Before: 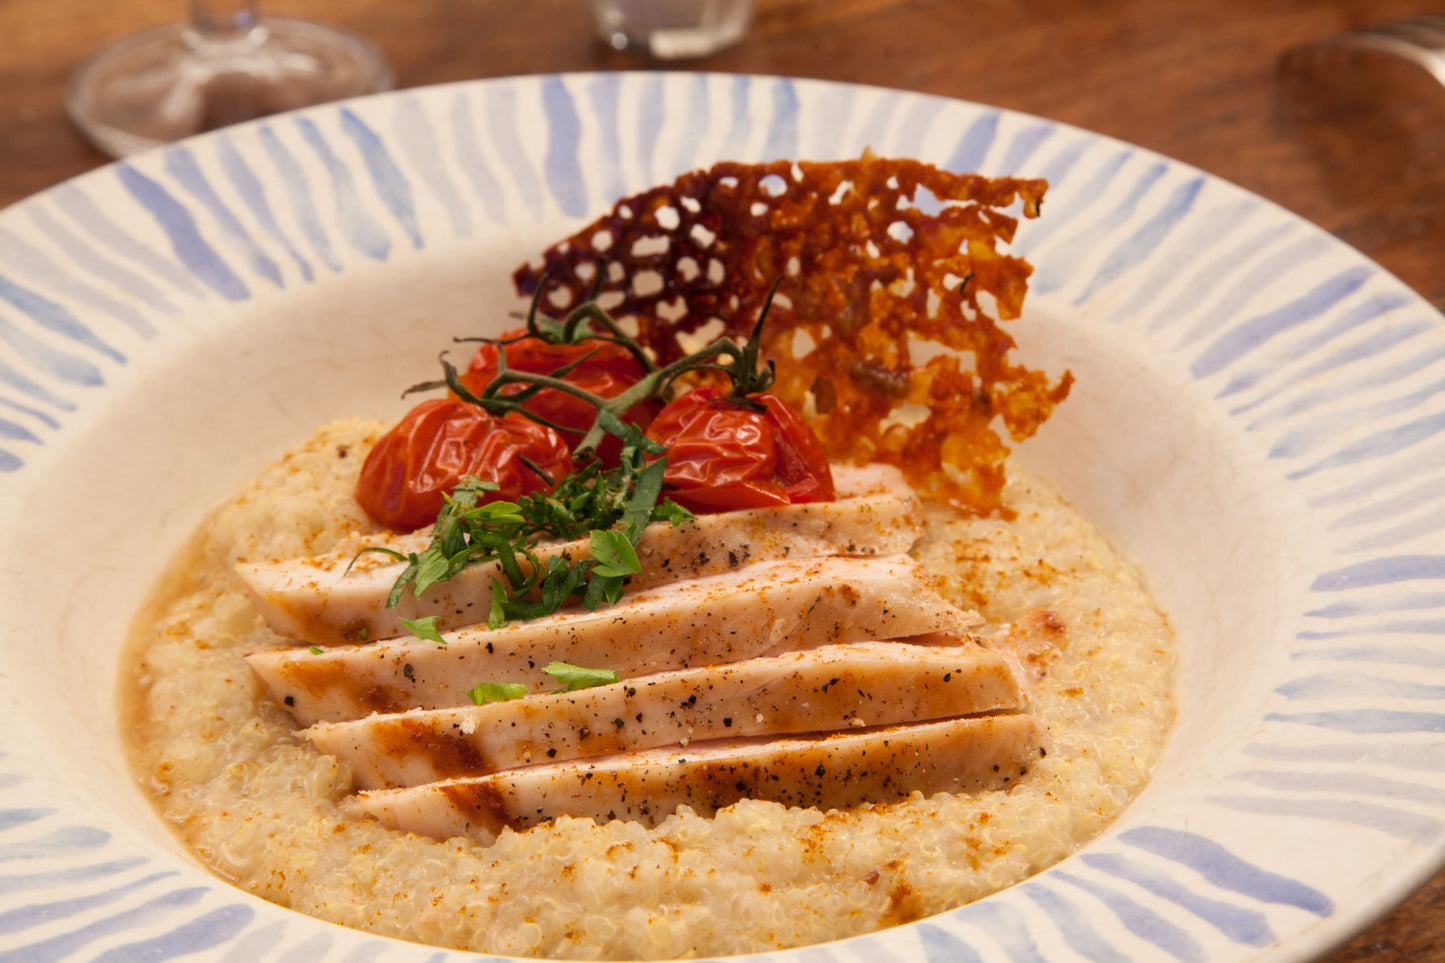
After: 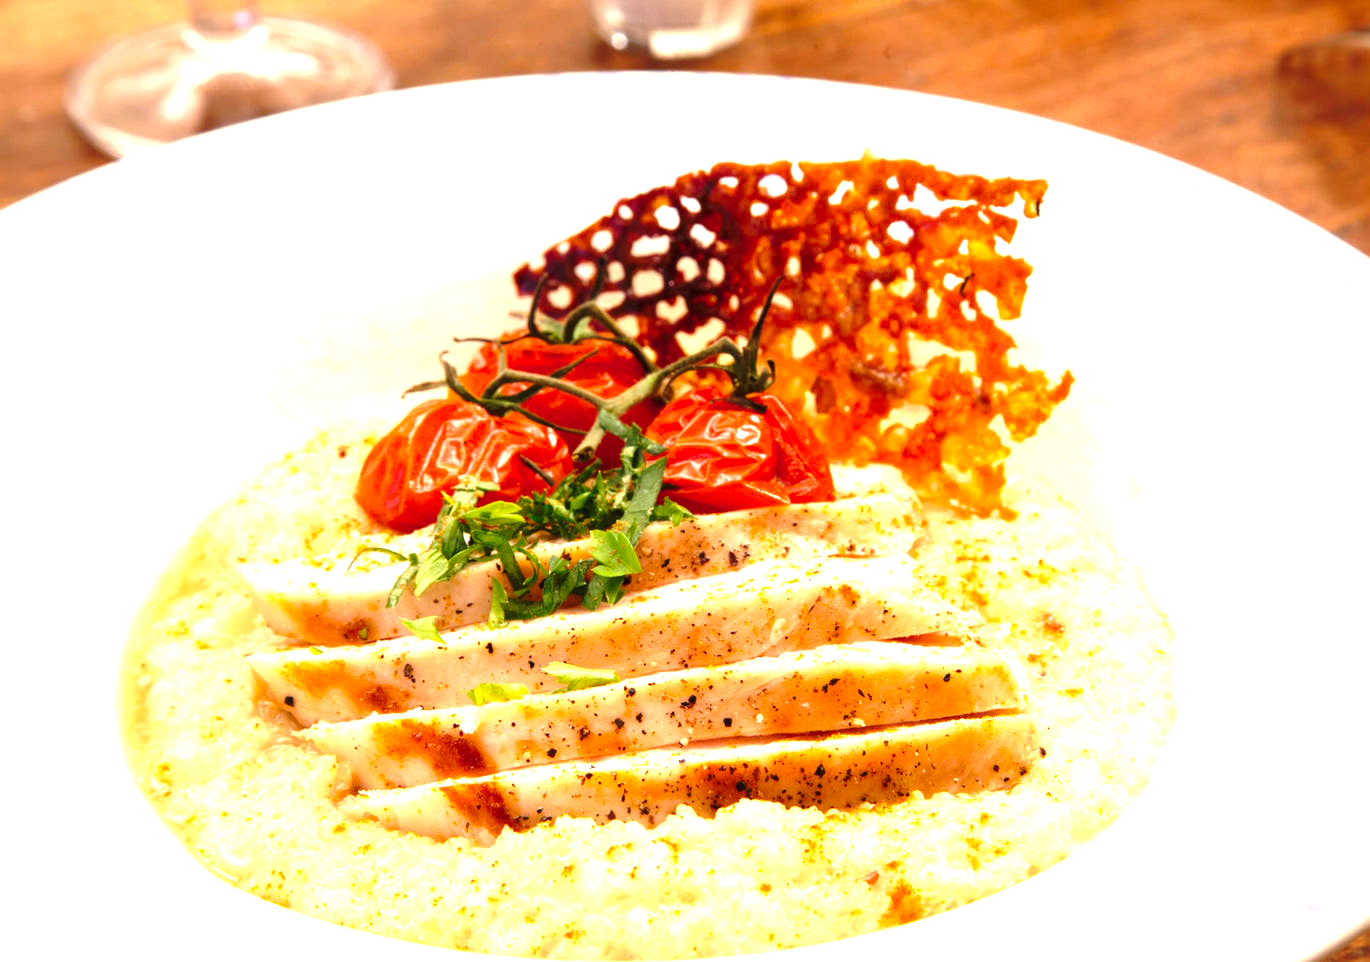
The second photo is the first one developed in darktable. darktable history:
crop and rotate: right 5.167%
exposure: black level correction 0, exposure 1.741 EV, compensate exposure bias true, compensate highlight preservation false
base curve: curves: ch0 [(0, 0) (0.073, 0.04) (0.157, 0.139) (0.492, 0.492) (0.758, 0.758) (1, 1)], preserve colors none
